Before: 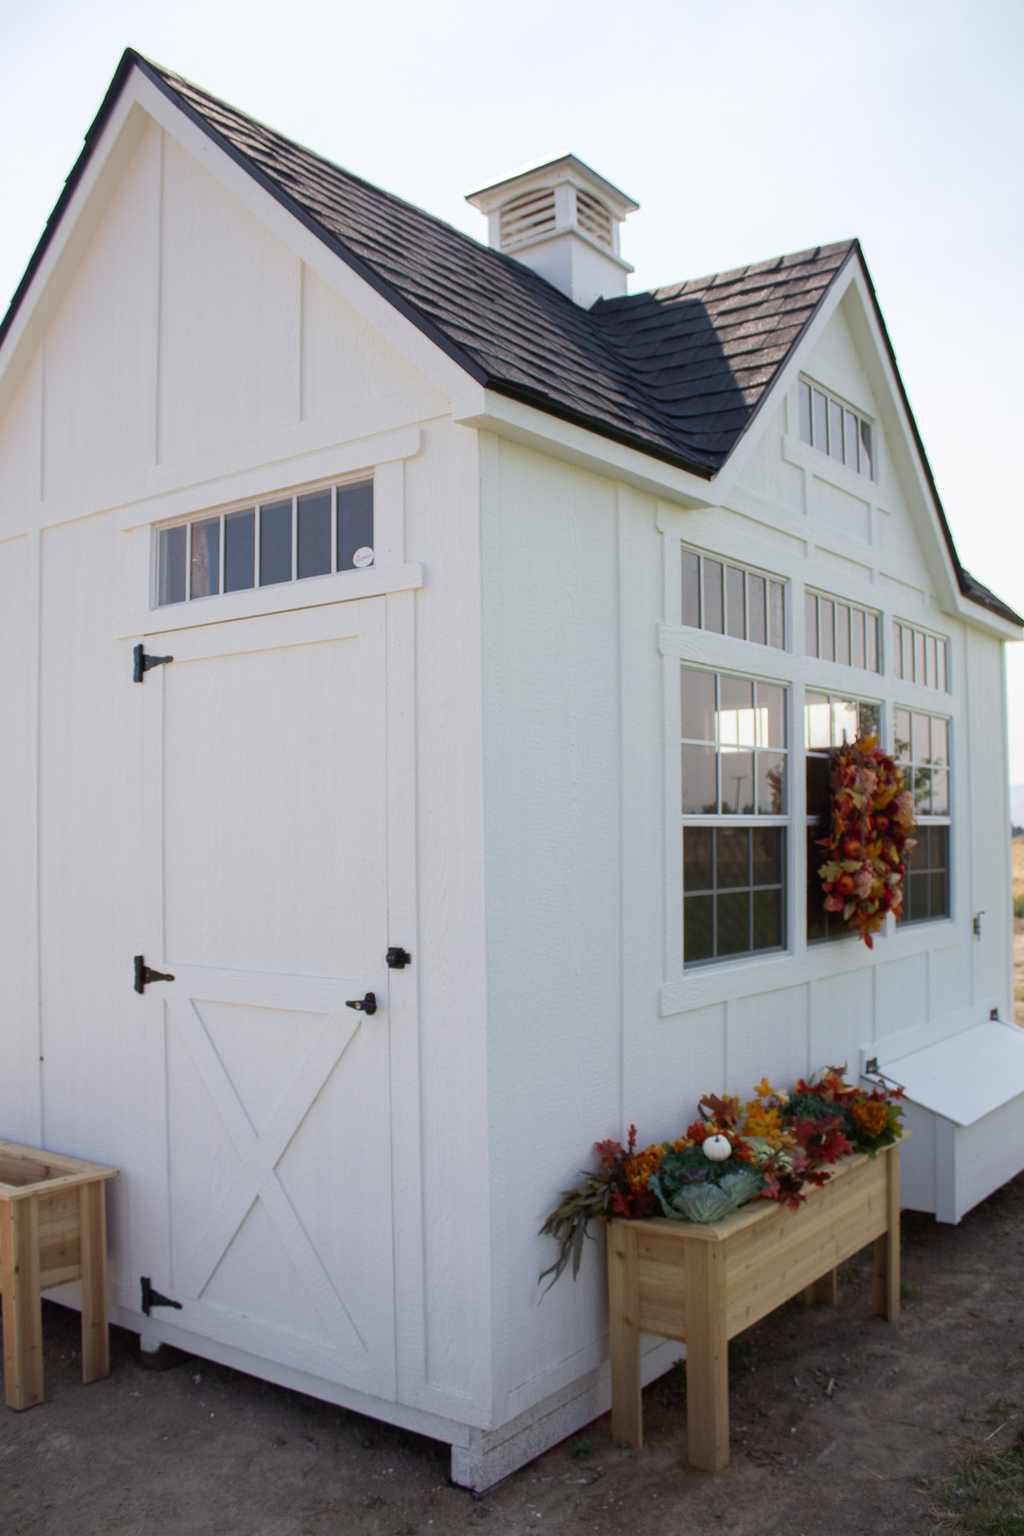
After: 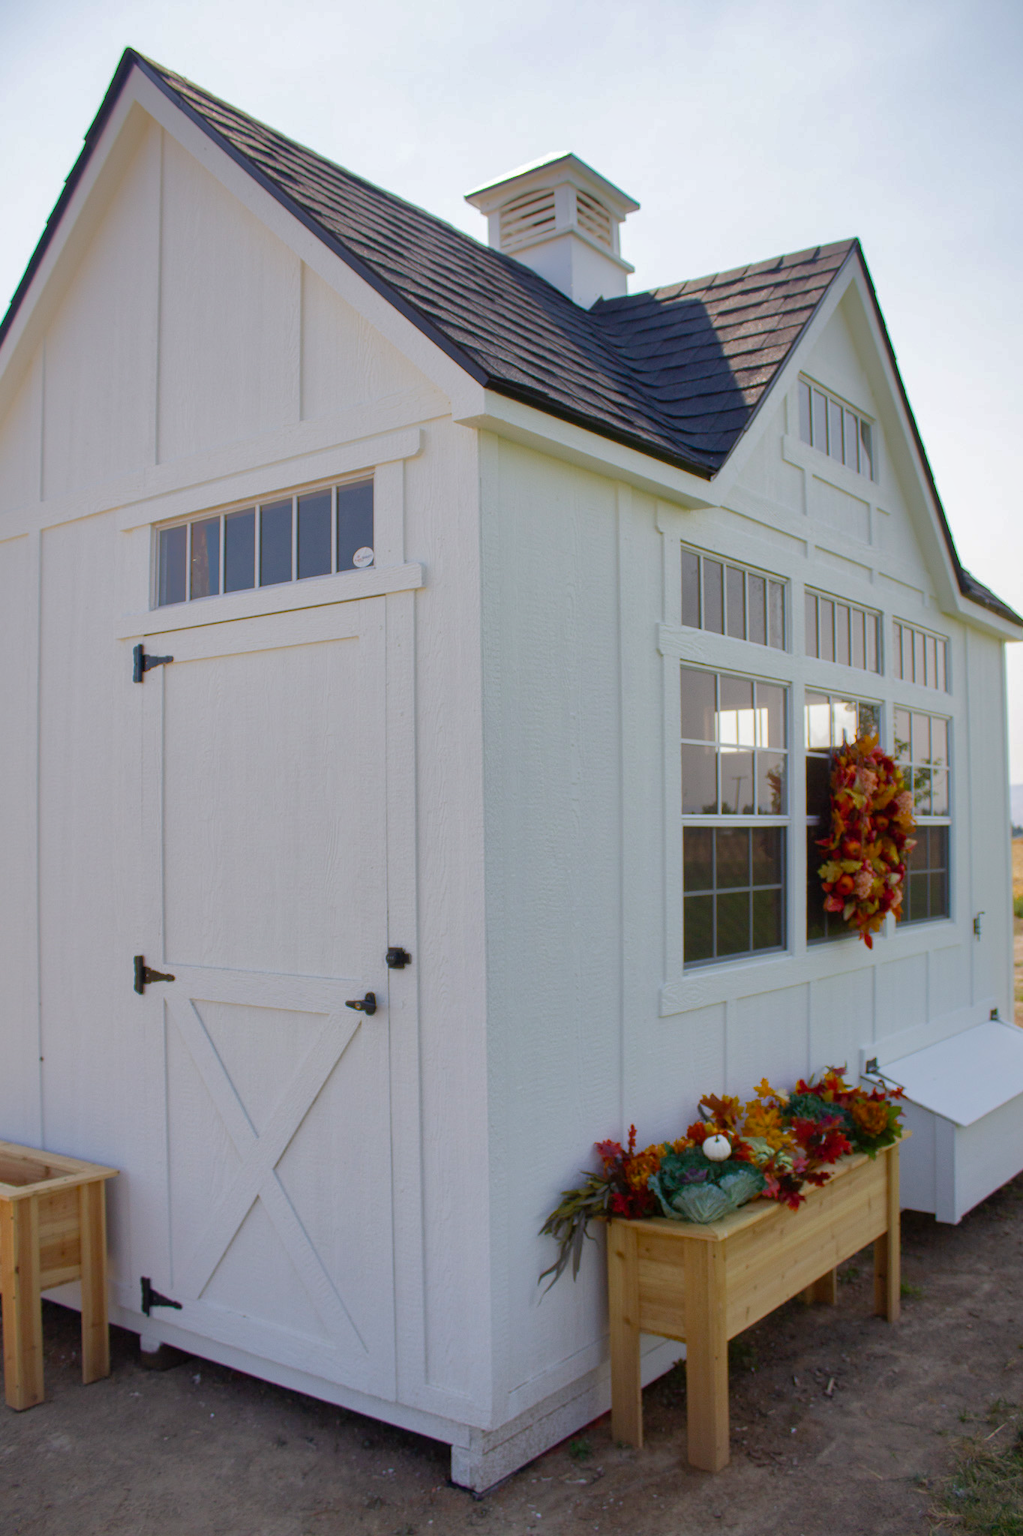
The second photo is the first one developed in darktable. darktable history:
shadows and highlights: shadows 40, highlights -60
color balance rgb: perceptual saturation grading › global saturation 35%, perceptual saturation grading › highlights -25%, perceptual saturation grading › shadows 25%, global vibrance 10%
